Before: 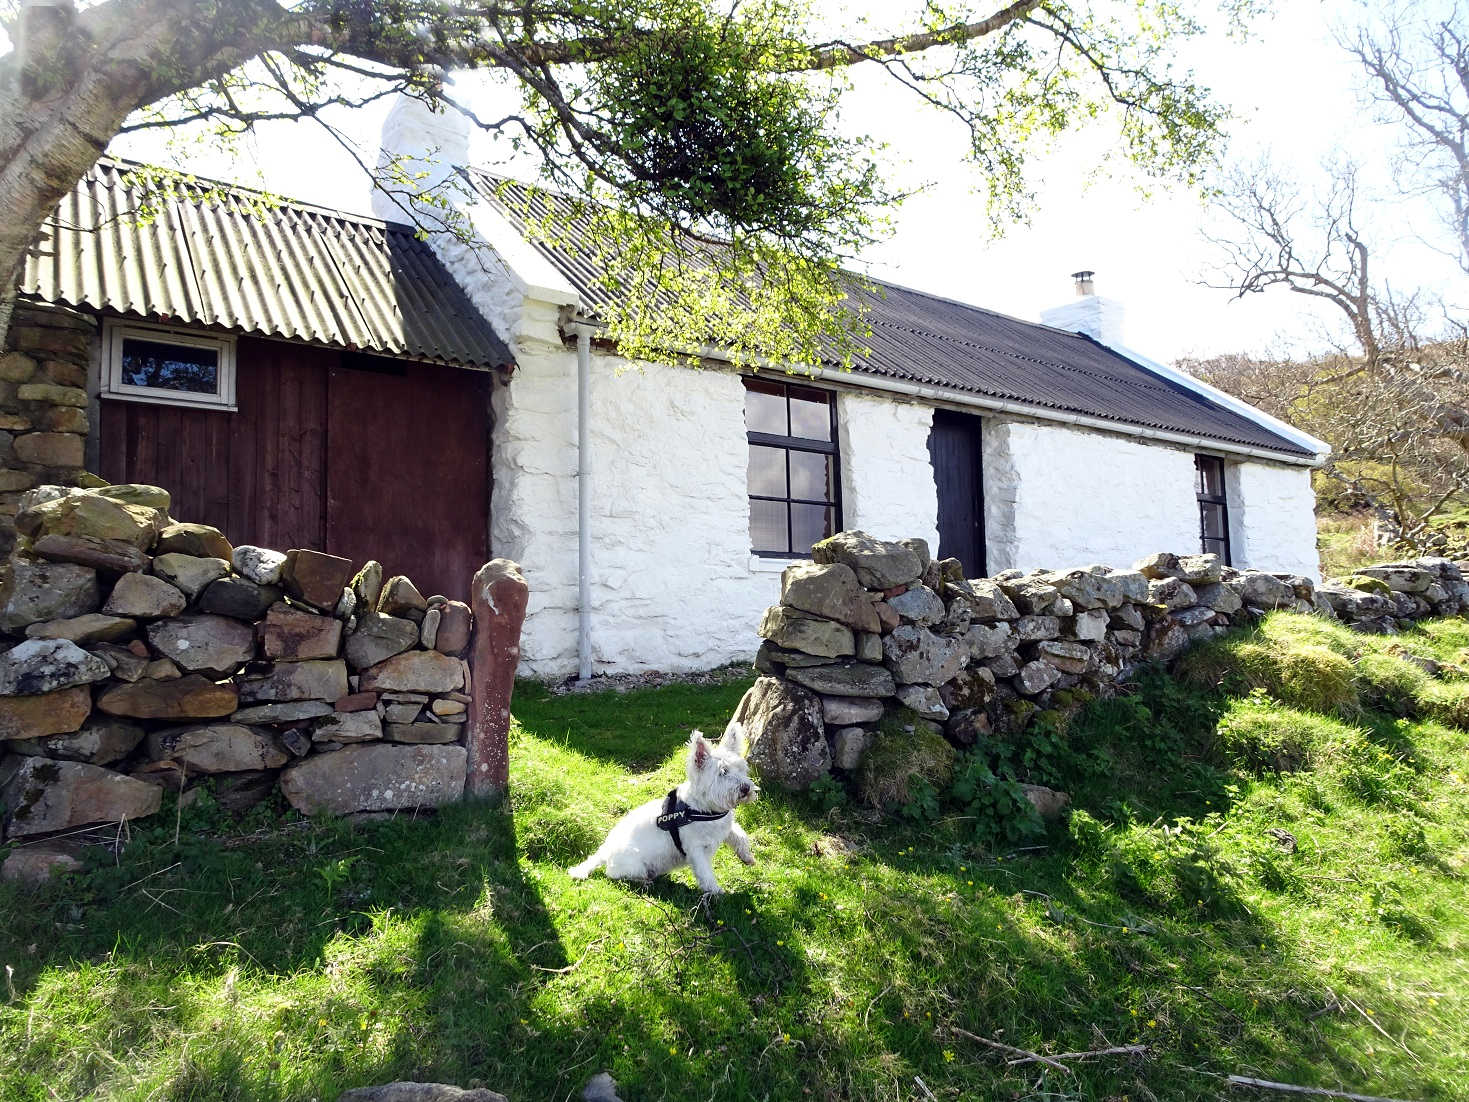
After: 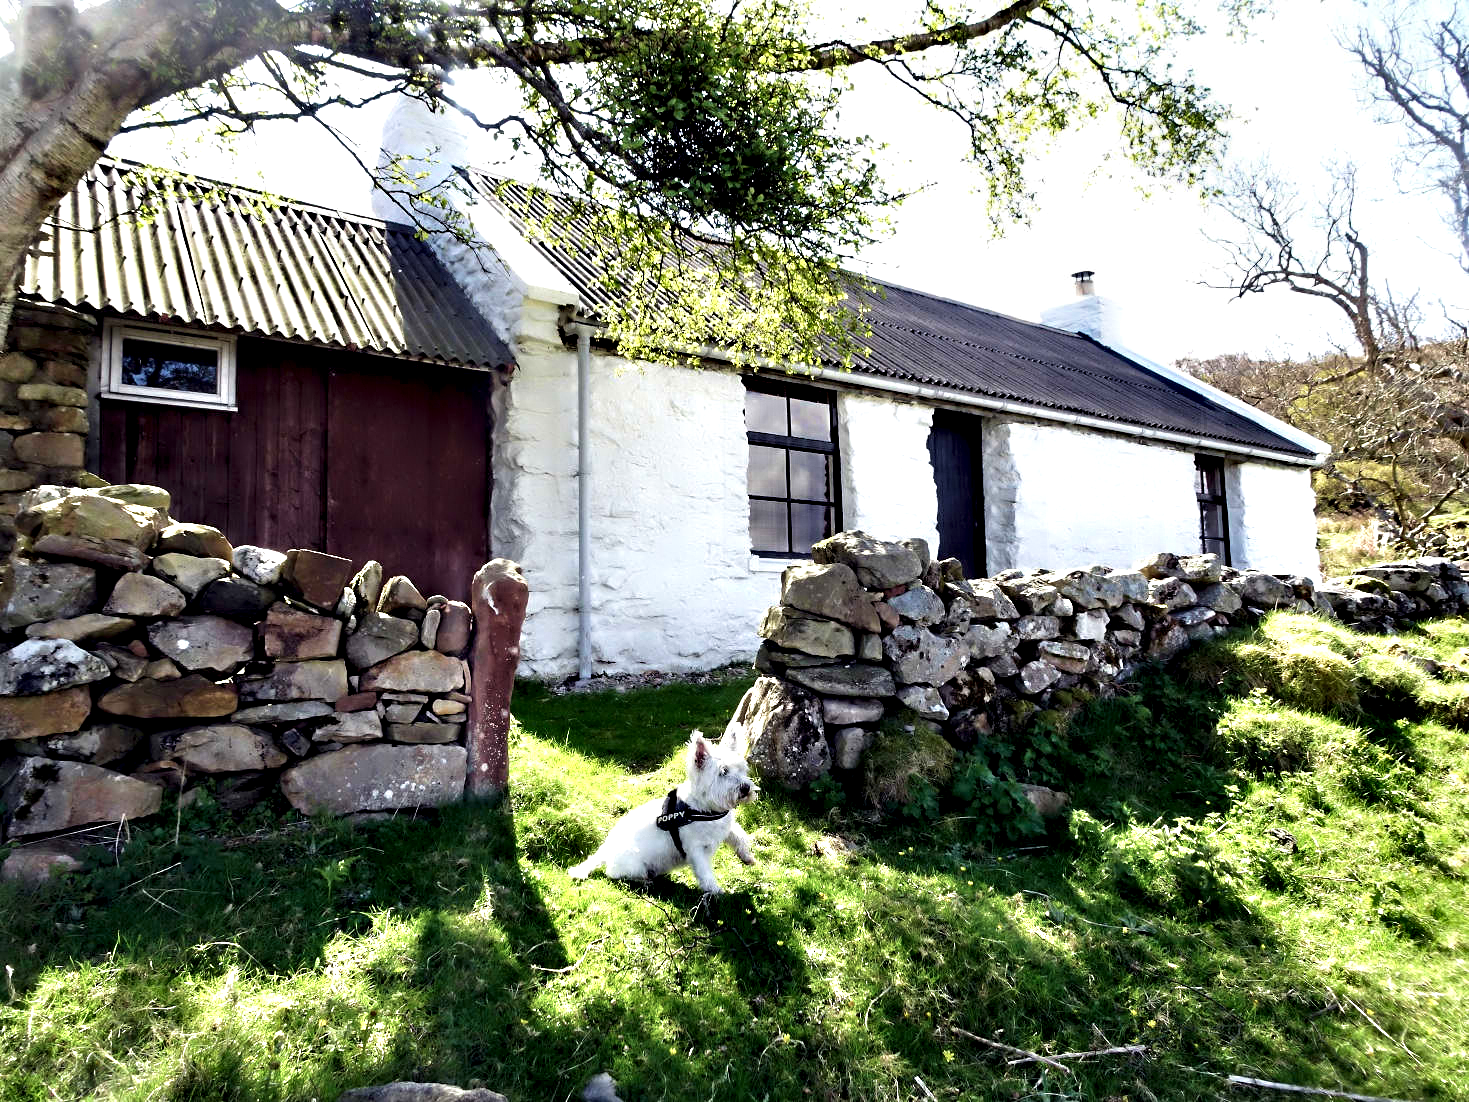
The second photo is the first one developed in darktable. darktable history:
contrast equalizer: octaves 7, y [[0.783, 0.666, 0.575, 0.77, 0.556, 0.501], [0.5 ×6], [0.5 ×6], [0, 0.02, 0.272, 0.399, 0.062, 0], [0 ×6]]
velvia: on, module defaults
